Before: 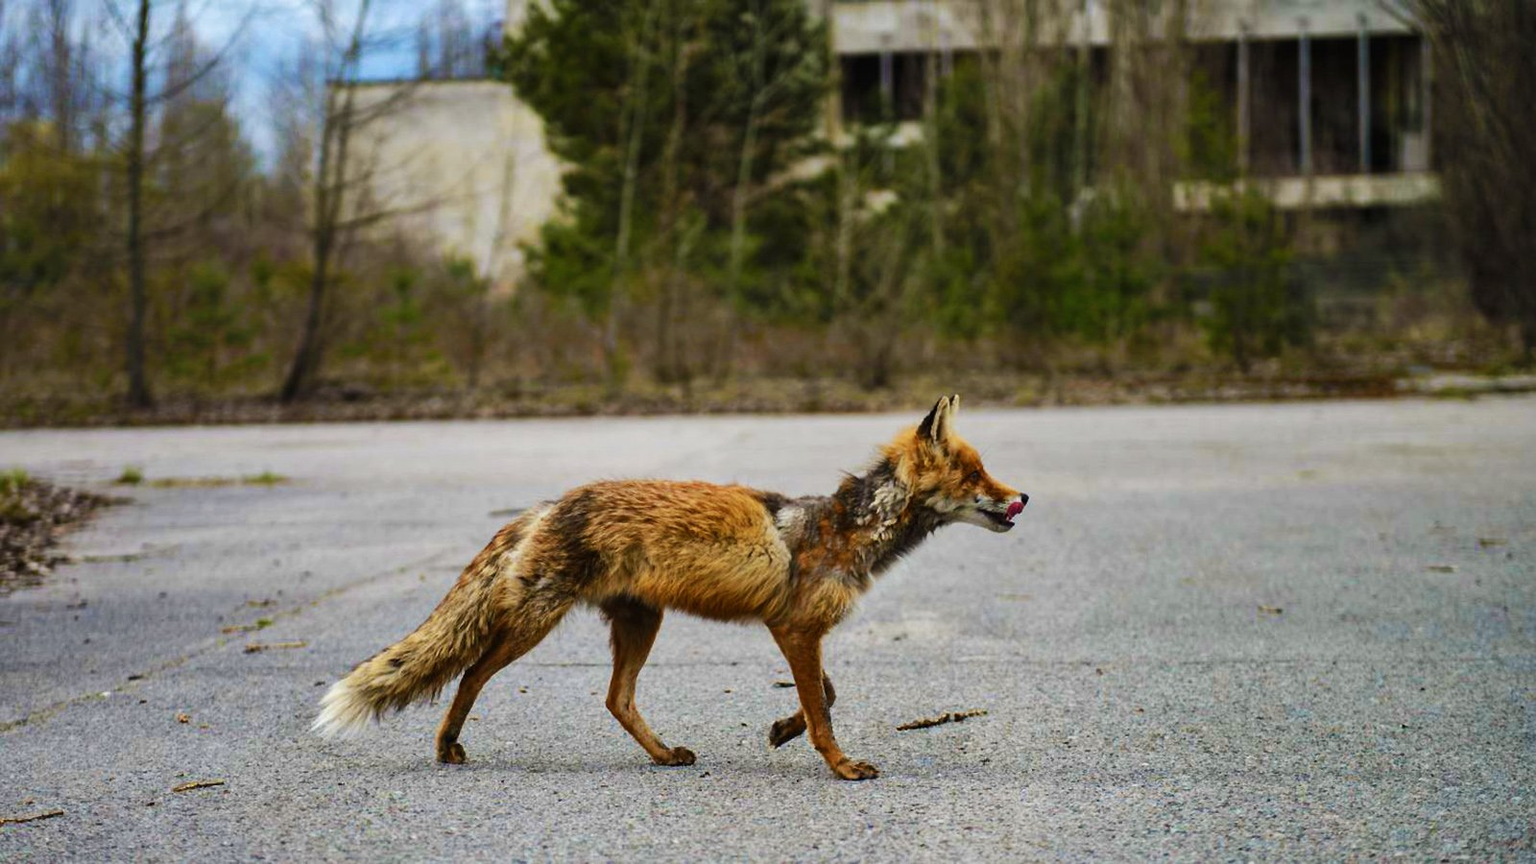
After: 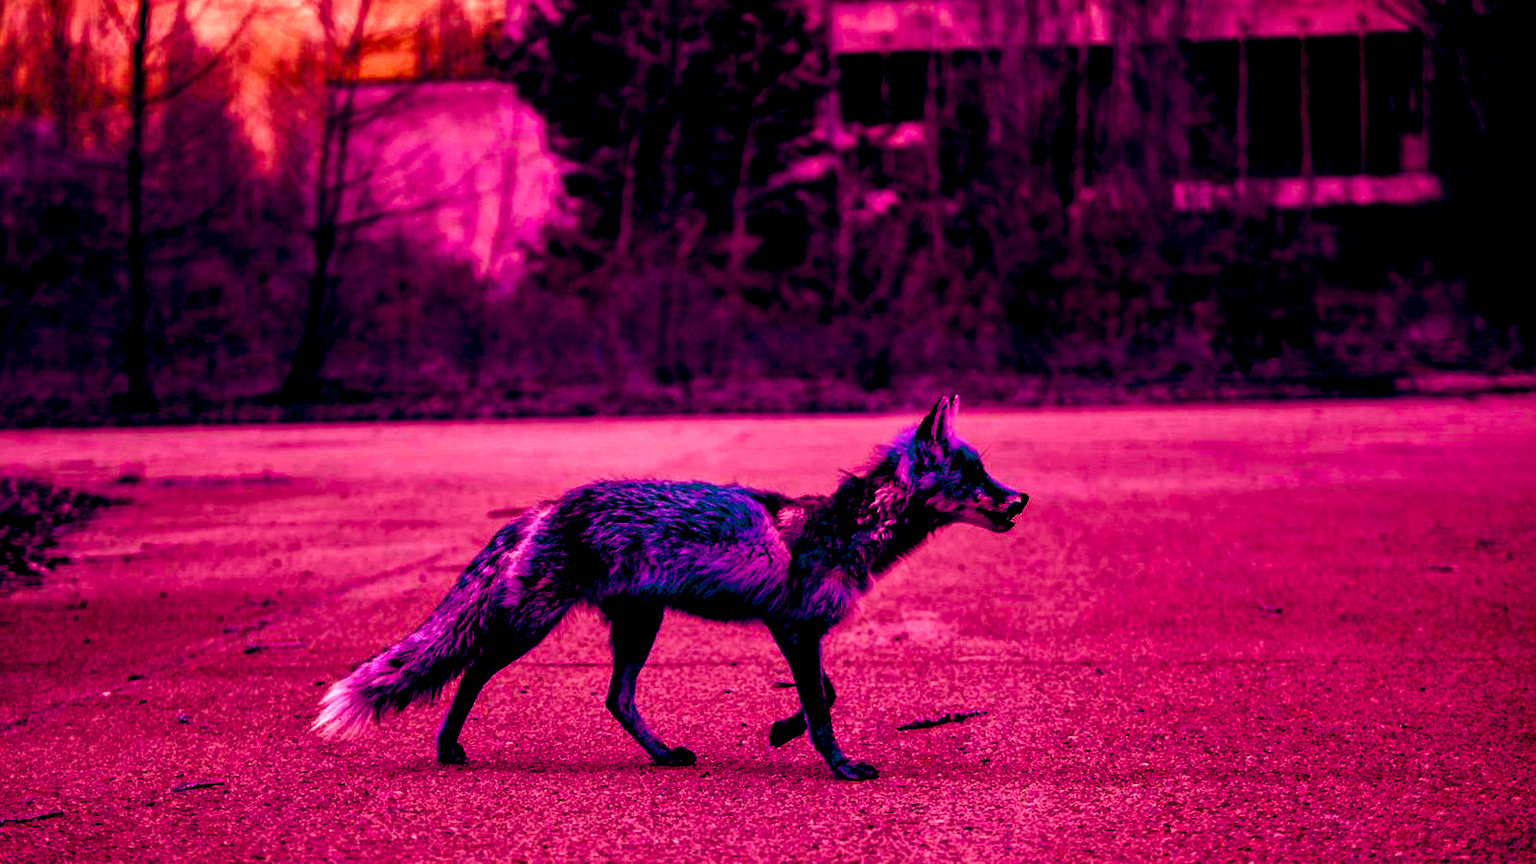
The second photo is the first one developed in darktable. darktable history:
local contrast: on, module defaults
shadows and highlights: radius 121.13, shadows 21.4, white point adjustment -9.72, highlights -14.39, soften with gaussian
color balance rgb: shadows lift › luminance -18.76%, shadows lift › chroma 35.44%, power › luminance -3.76%, power › hue 142.17°, highlights gain › chroma 7.5%, highlights gain › hue 184.75°, global offset › luminance -0.52%, global offset › chroma 0.91%, global offset › hue 173.36°, shadows fall-off 300%, white fulcrum 2 EV, highlights fall-off 300%, linear chroma grading › shadows 17.19%, linear chroma grading › highlights 61.12%, linear chroma grading › global chroma 50%, hue shift -150.52°, perceptual brilliance grading › global brilliance 12%, mask middle-gray fulcrum 100%, contrast gray fulcrum 38.43%, contrast 35.15%, saturation formula JzAzBz (2021)
